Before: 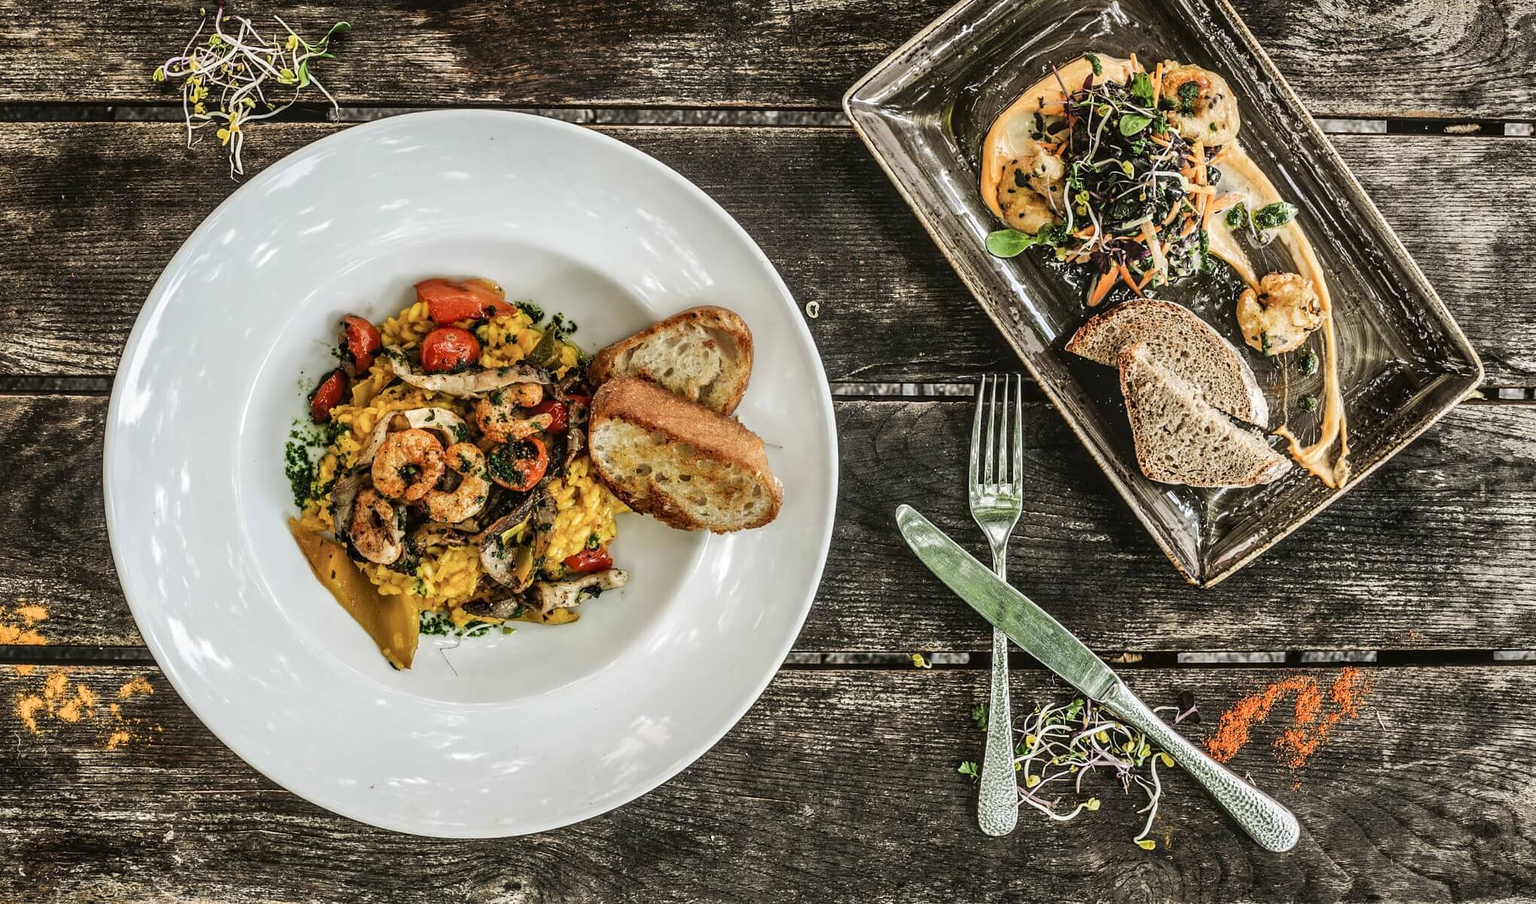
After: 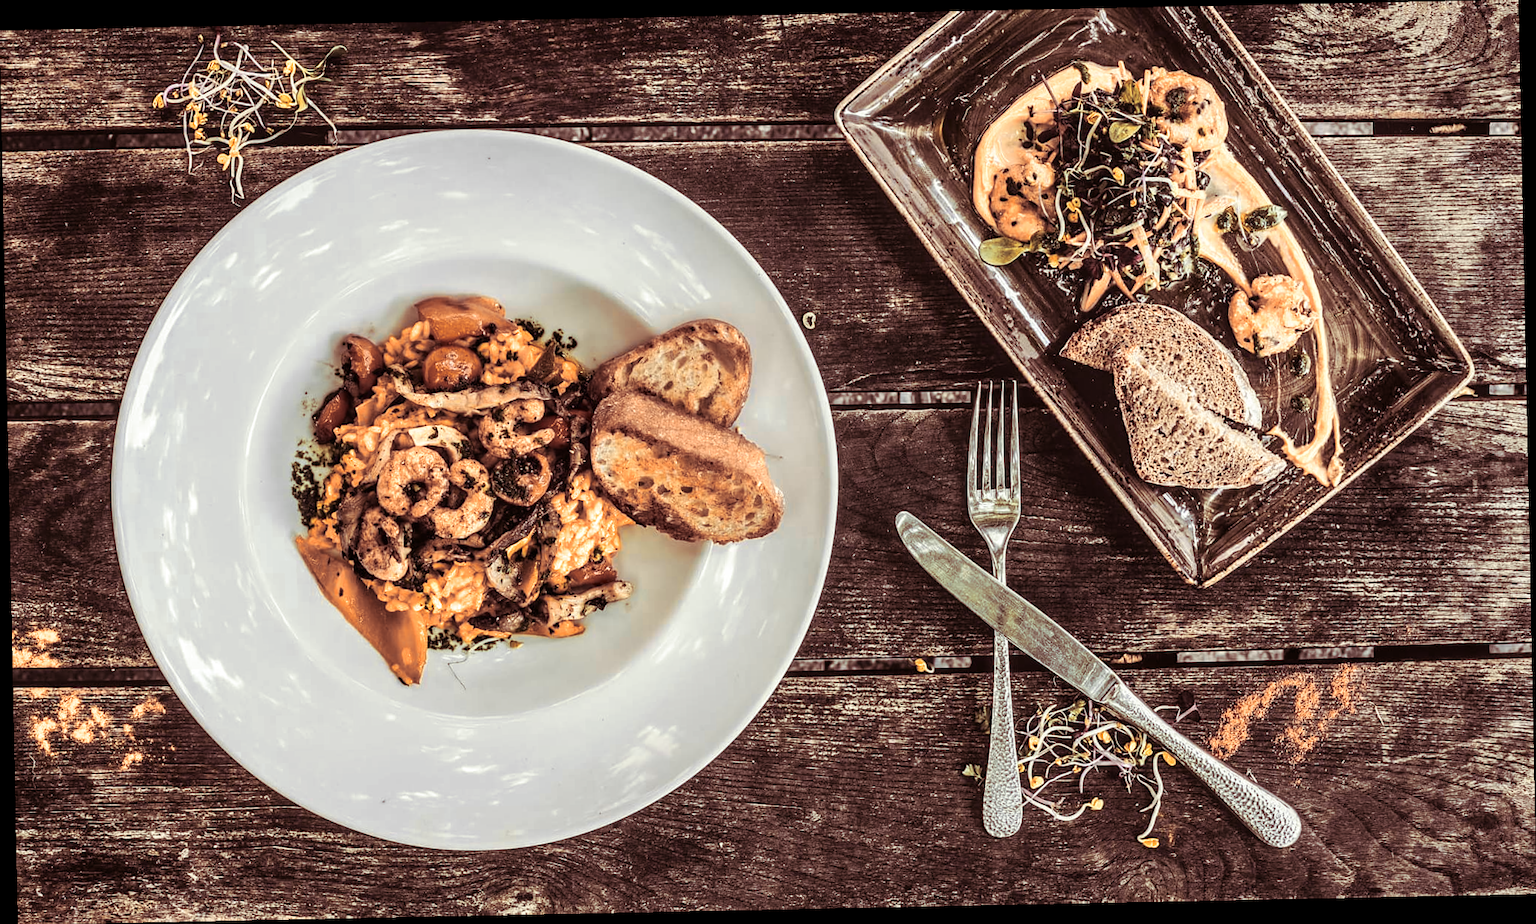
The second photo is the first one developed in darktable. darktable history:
split-toning: on, module defaults
color zones: curves: ch0 [(0.009, 0.528) (0.136, 0.6) (0.255, 0.586) (0.39, 0.528) (0.522, 0.584) (0.686, 0.736) (0.849, 0.561)]; ch1 [(0.045, 0.781) (0.14, 0.416) (0.257, 0.695) (0.442, 0.032) (0.738, 0.338) (0.818, 0.632) (0.891, 0.741) (1, 0.704)]; ch2 [(0, 0.667) (0.141, 0.52) (0.26, 0.37) (0.474, 0.432) (0.743, 0.286)]
rotate and perspective: rotation -1.17°, automatic cropping off
